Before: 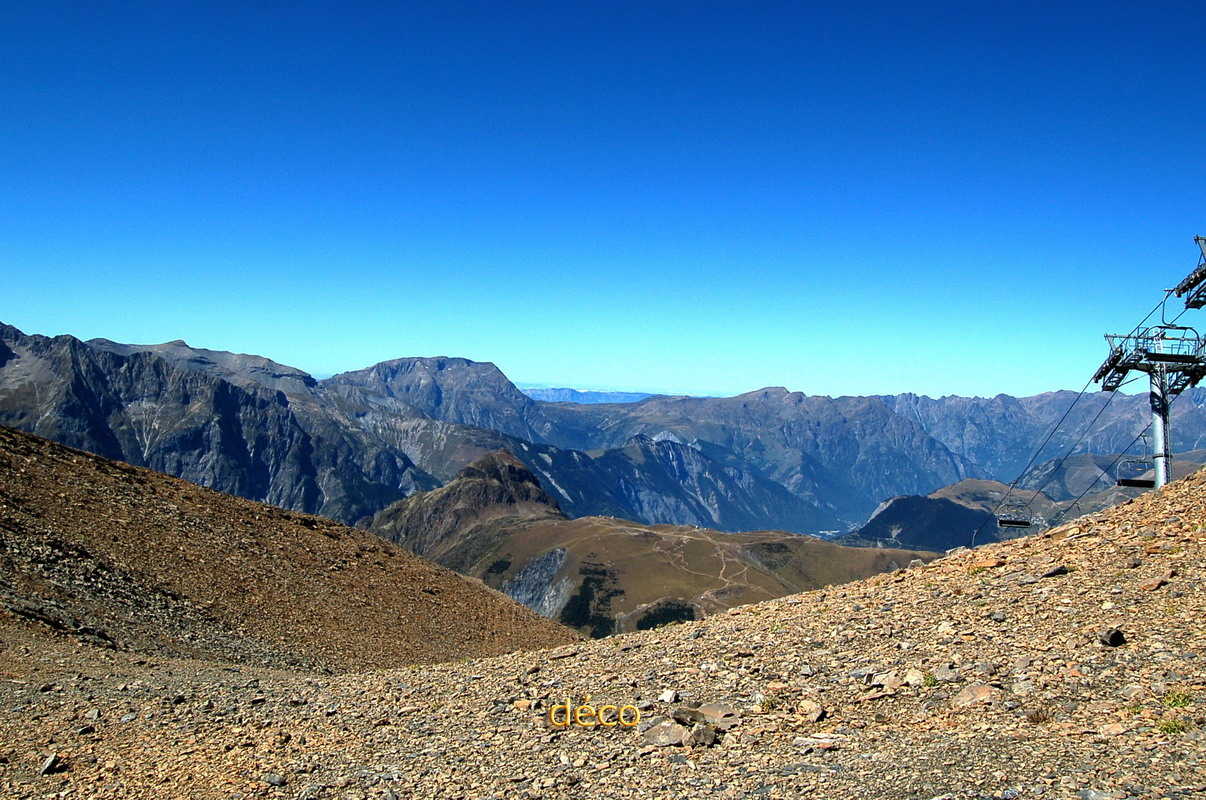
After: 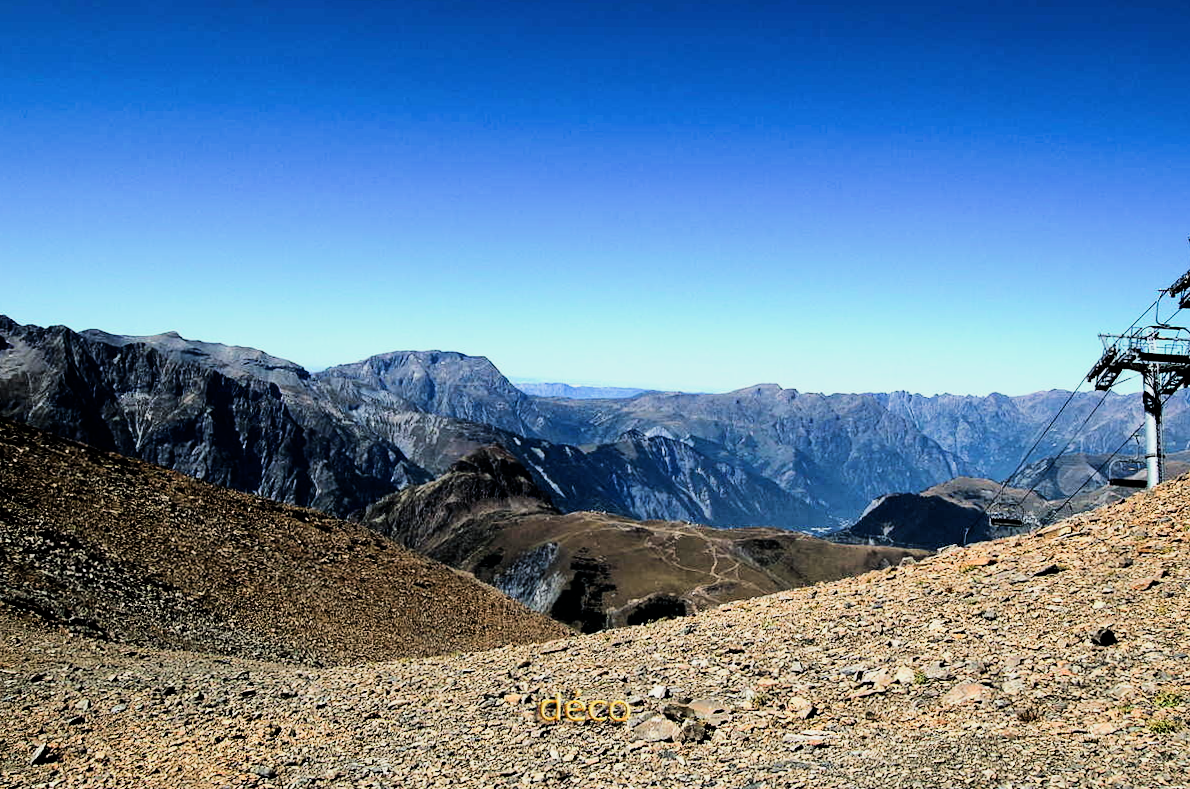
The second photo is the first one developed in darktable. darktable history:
filmic rgb: black relative exposure -5 EV, hardness 2.88, contrast 1.4, highlights saturation mix -30%
tone equalizer: -8 EV -0.417 EV, -7 EV -0.389 EV, -6 EV -0.333 EV, -5 EV -0.222 EV, -3 EV 0.222 EV, -2 EV 0.333 EV, -1 EV 0.389 EV, +0 EV 0.417 EV, edges refinement/feathering 500, mask exposure compensation -1.57 EV, preserve details no
crop and rotate: angle -0.5°
